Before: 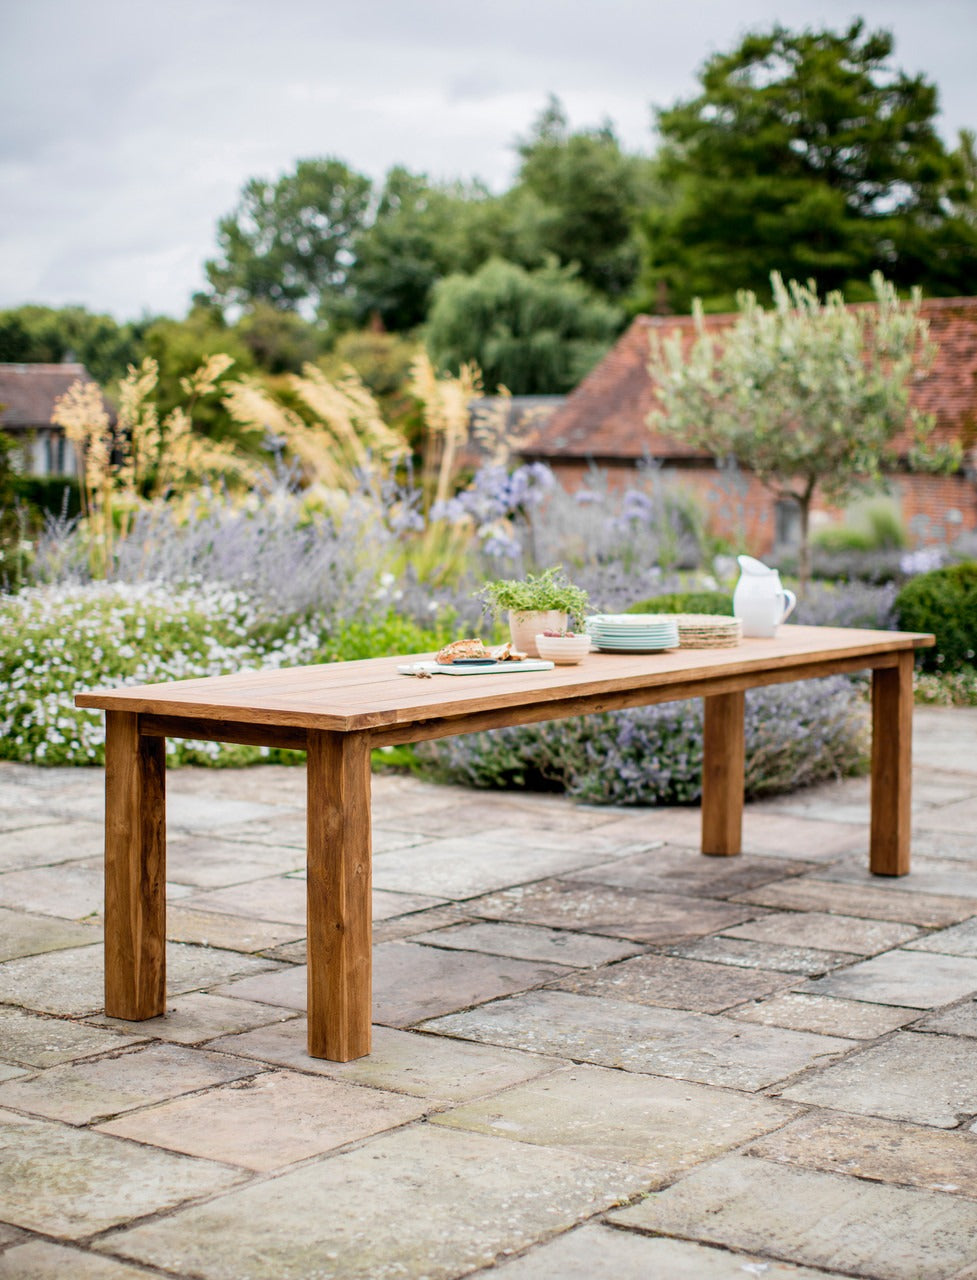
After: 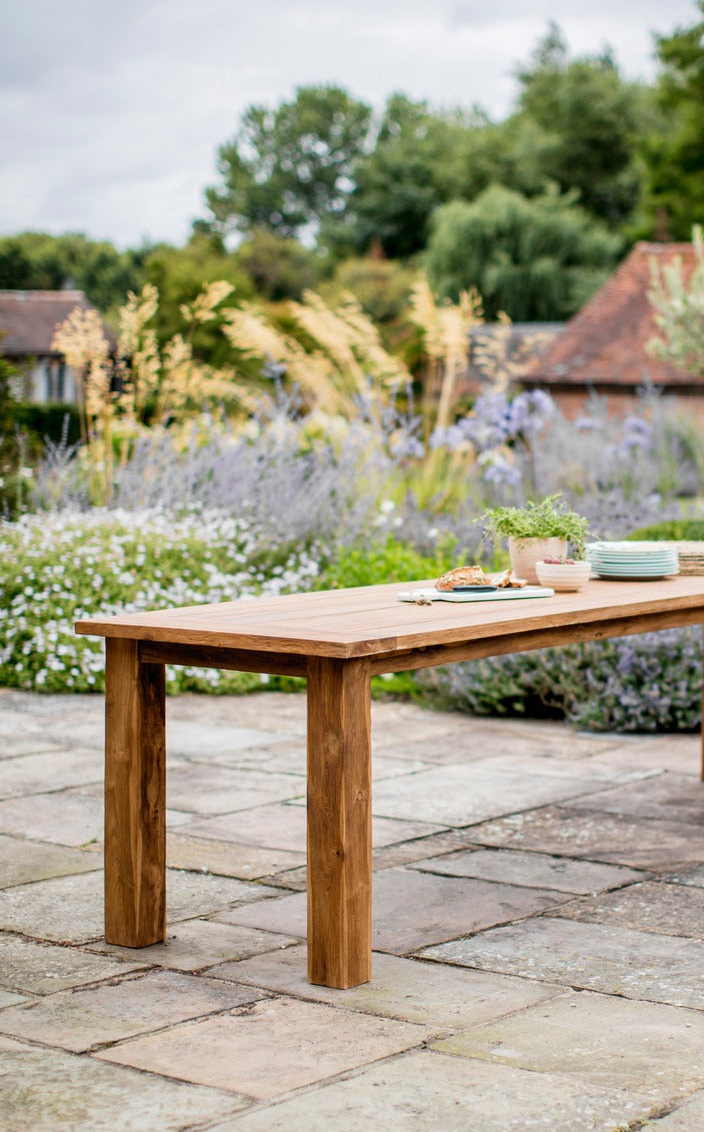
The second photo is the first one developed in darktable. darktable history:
crop: top 5.739%, right 27.889%, bottom 5.747%
